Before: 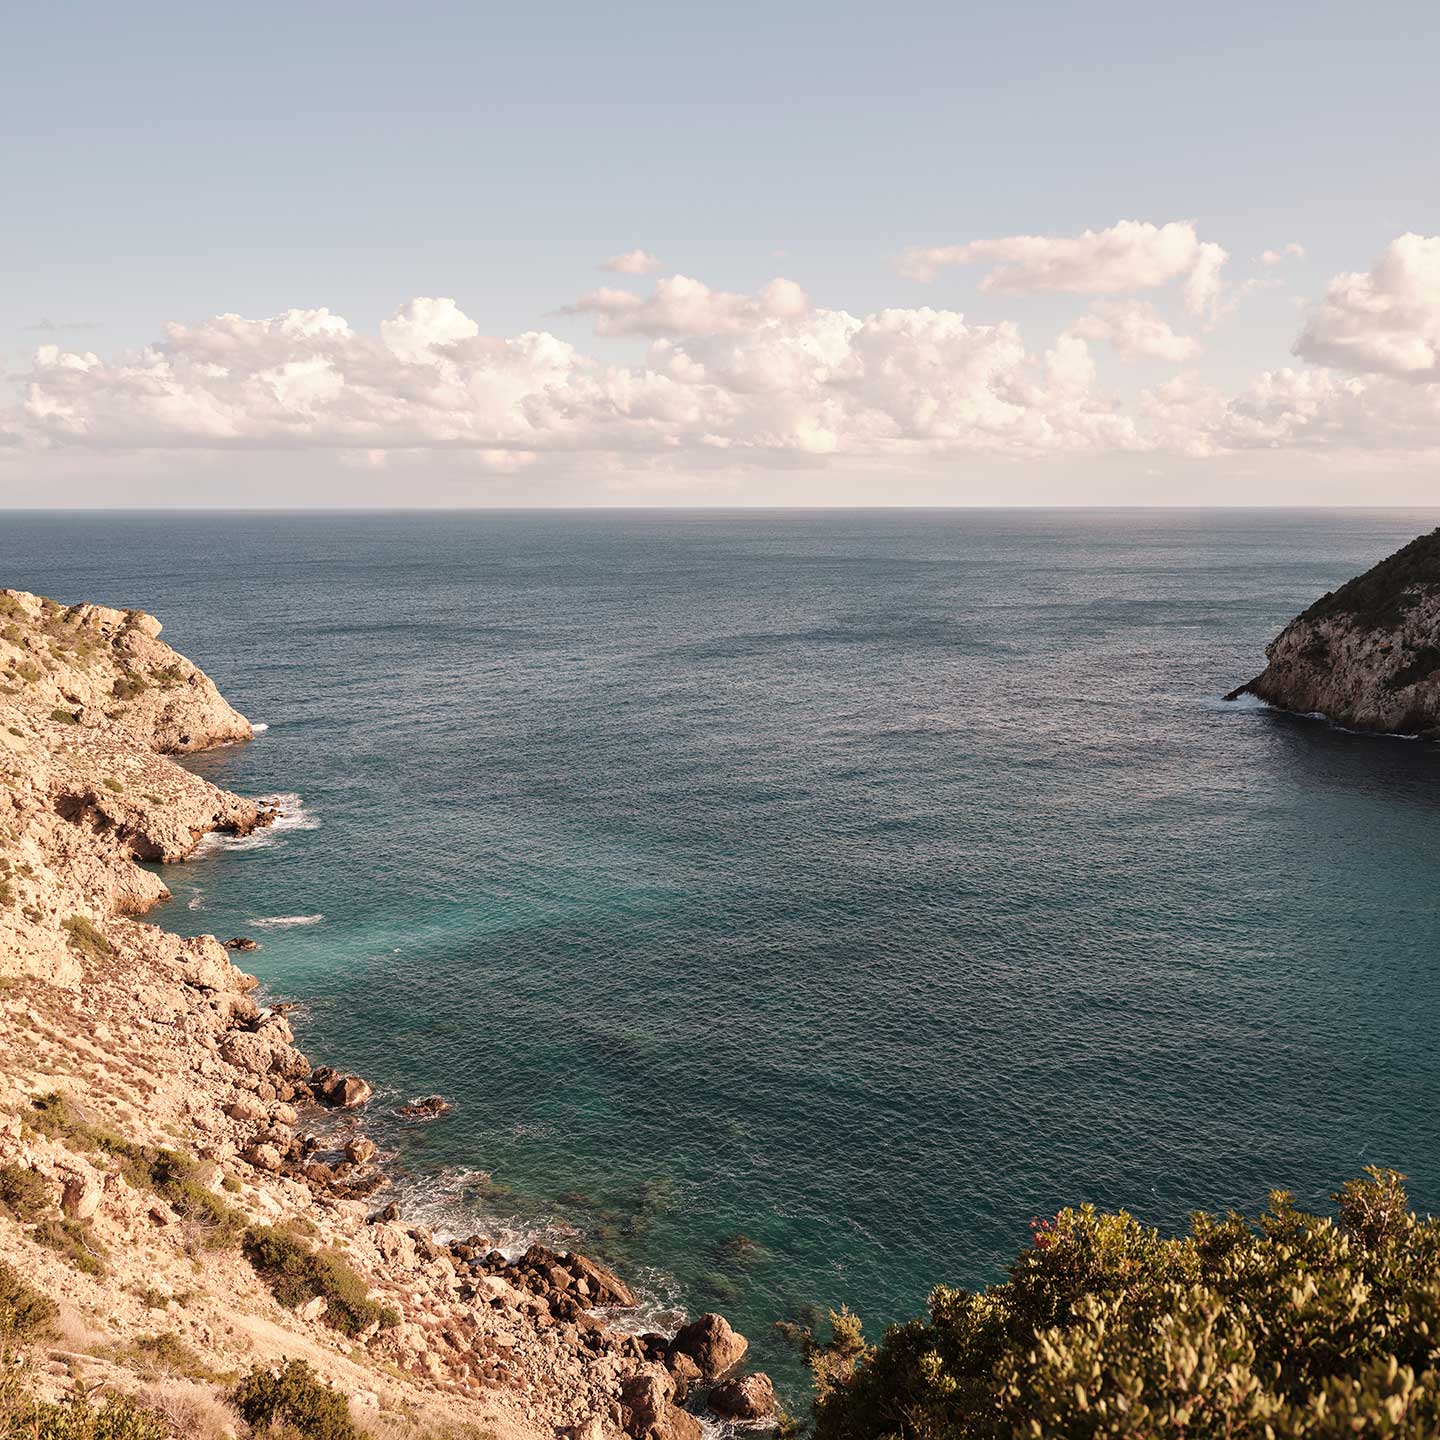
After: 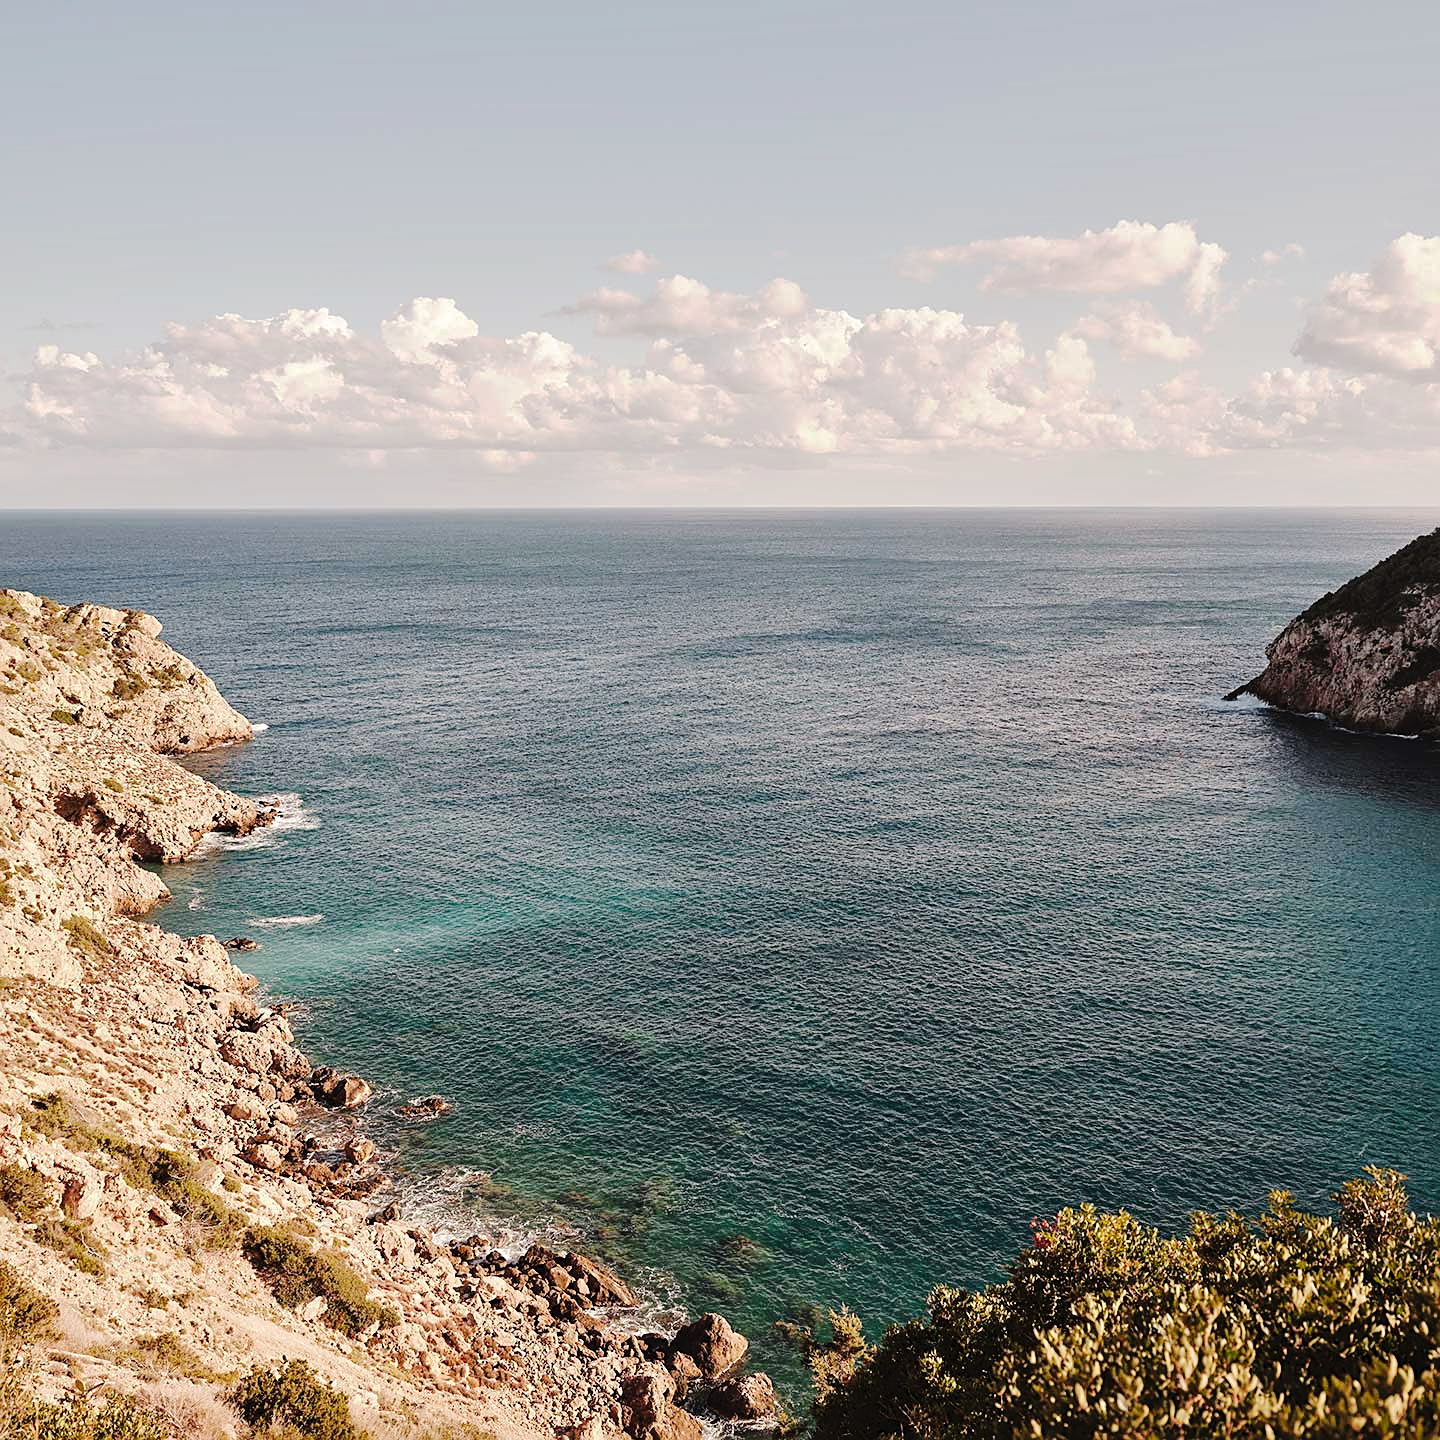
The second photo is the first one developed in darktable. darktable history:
shadows and highlights: shadows 20.91, highlights -35.45, soften with gaussian
sharpen: radius 1.967
tone equalizer: on, module defaults
tone curve: curves: ch0 [(0, 0) (0.003, 0.026) (0.011, 0.03) (0.025, 0.038) (0.044, 0.046) (0.069, 0.055) (0.1, 0.075) (0.136, 0.114) (0.177, 0.158) (0.224, 0.215) (0.277, 0.296) (0.335, 0.386) (0.399, 0.479) (0.468, 0.568) (0.543, 0.637) (0.623, 0.707) (0.709, 0.773) (0.801, 0.834) (0.898, 0.896) (1, 1)], preserve colors none
